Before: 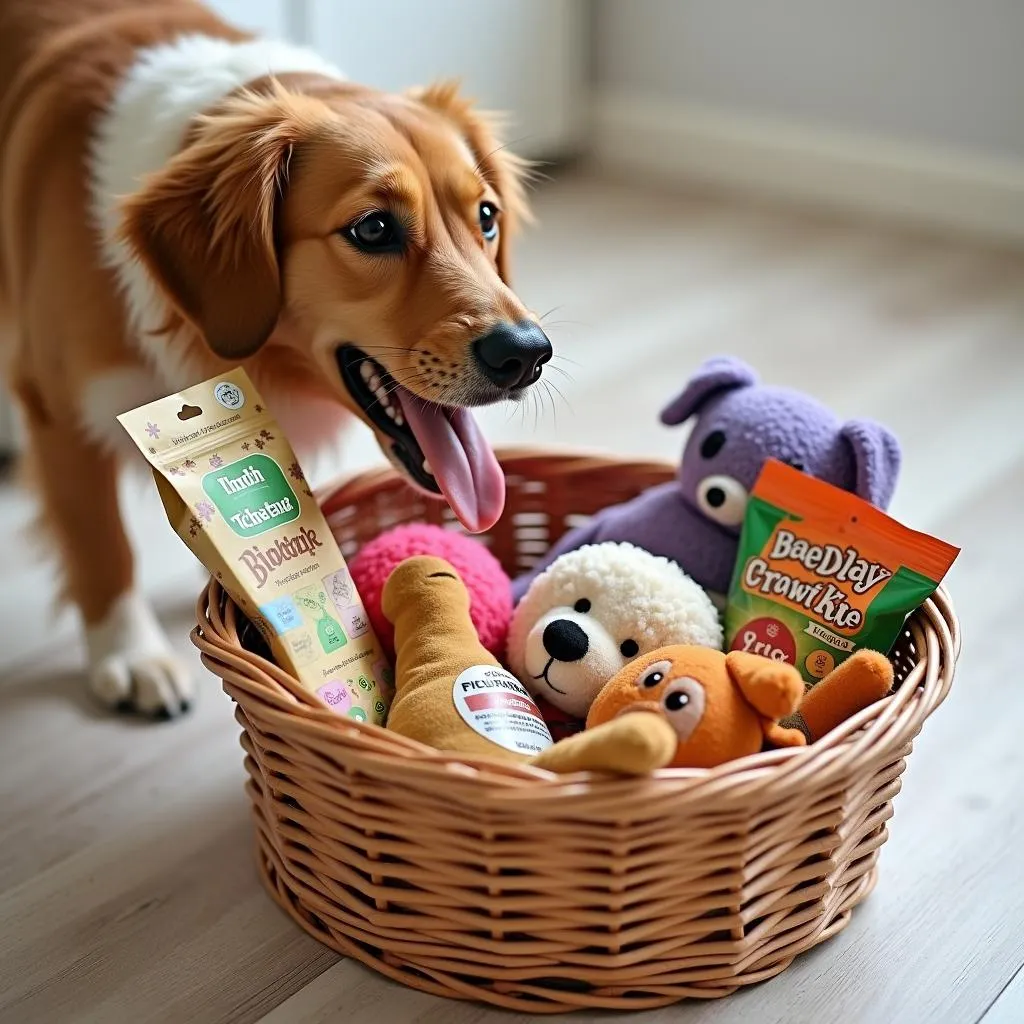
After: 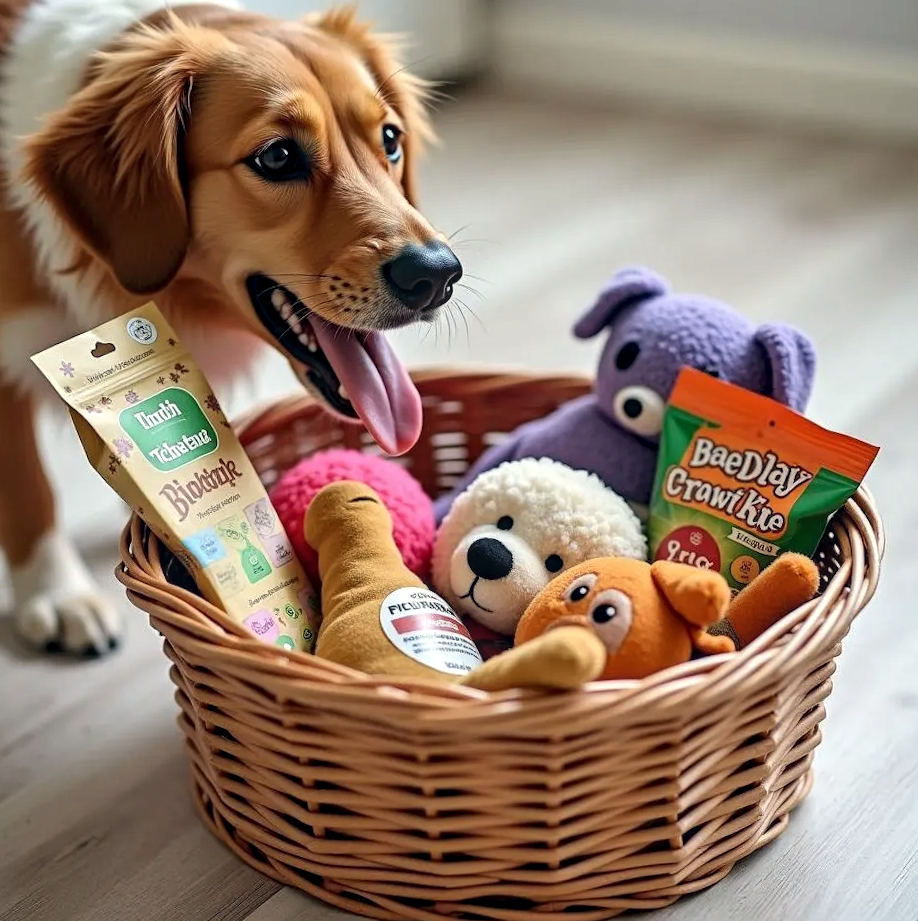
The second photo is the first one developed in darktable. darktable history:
crop and rotate: angle 2.84°, left 5.984%, top 5.686%
color correction: highlights a* 0.405, highlights b* 2.7, shadows a* -1.05, shadows b* -4.4
local contrast: detail 130%
